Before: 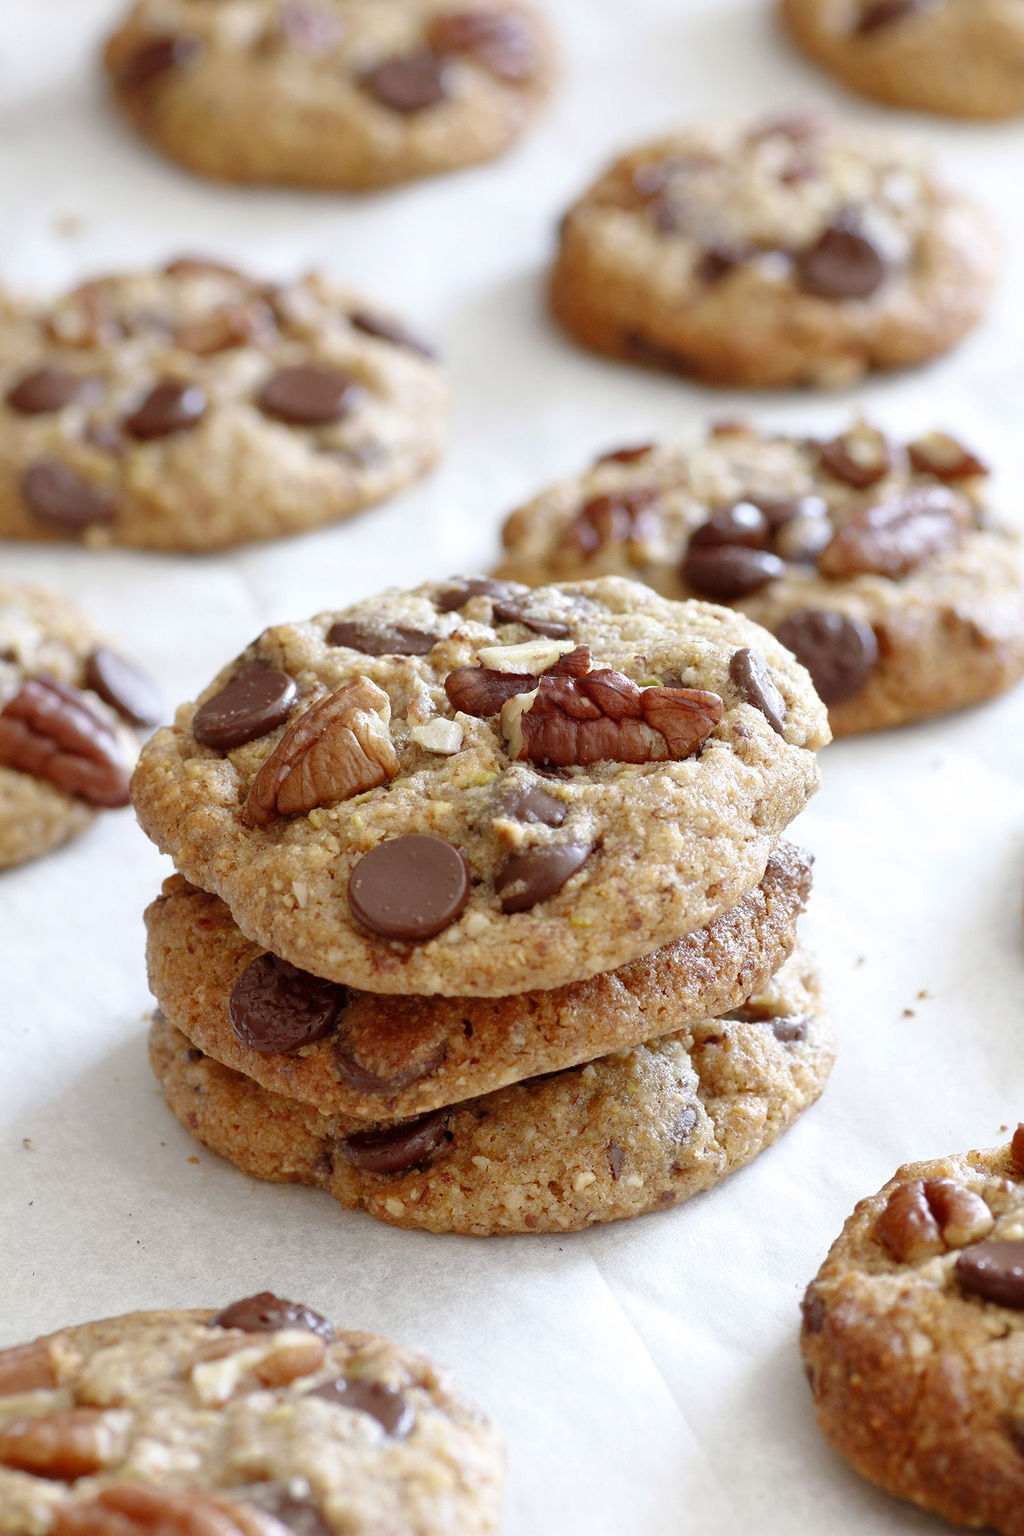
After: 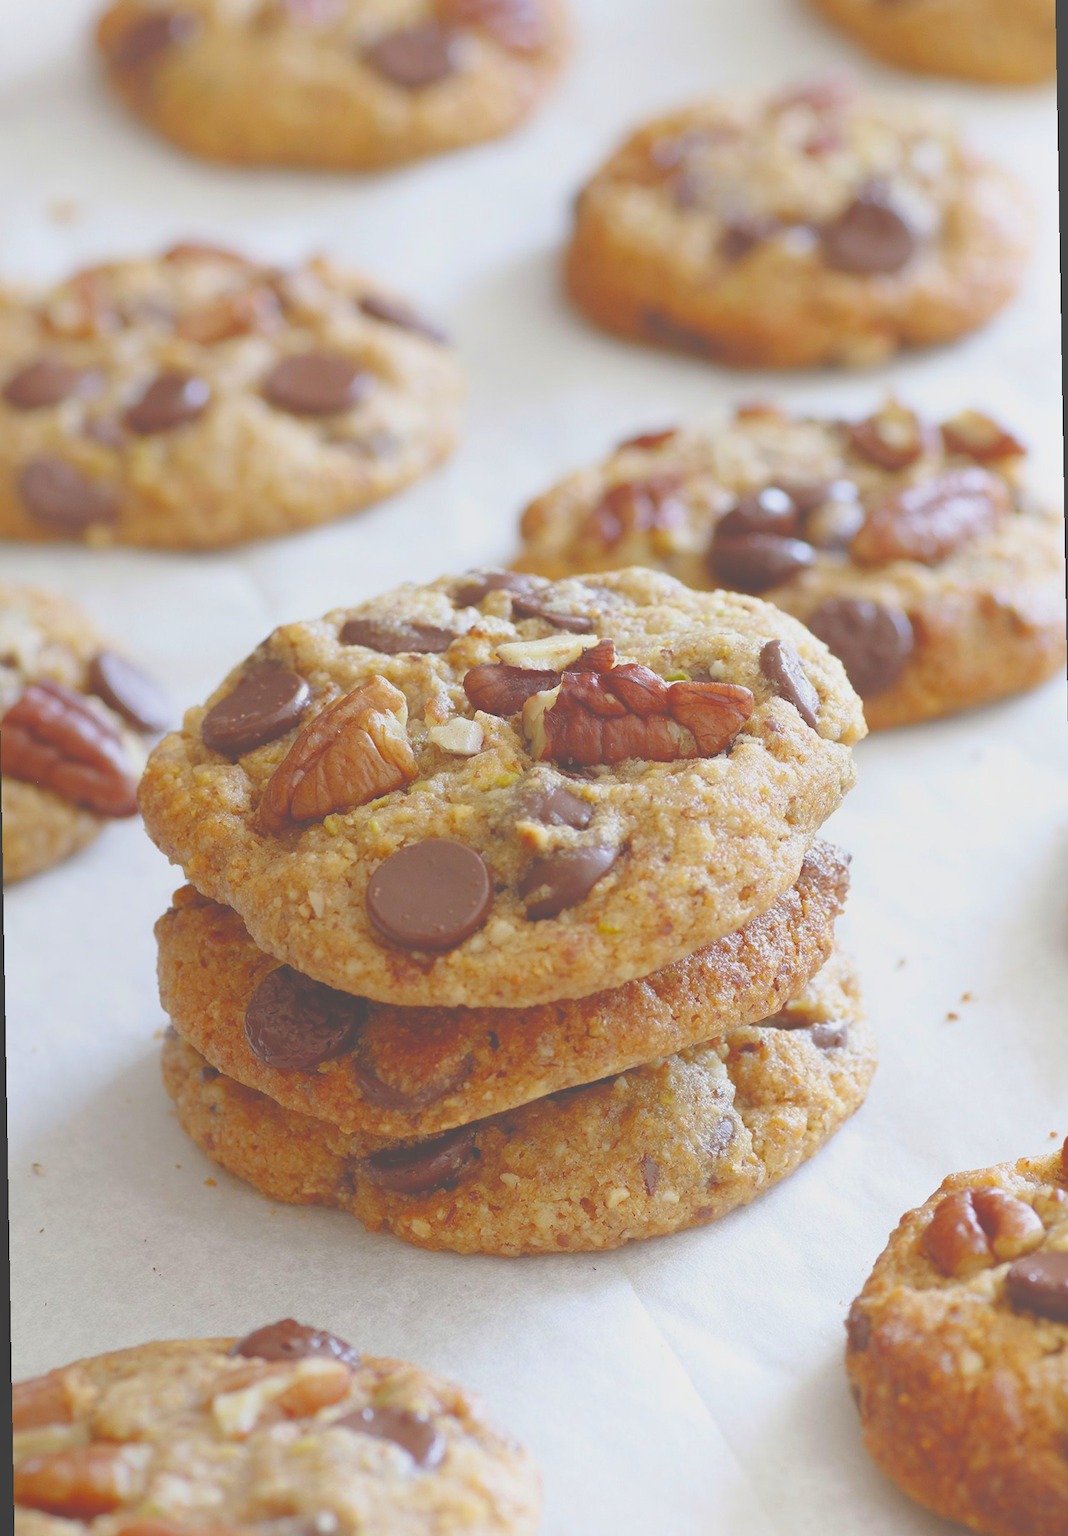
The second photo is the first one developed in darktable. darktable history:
color balance rgb: perceptual saturation grading › global saturation 20%, global vibrance 20%
exposure: black level correction -0.03, compensate highlight preservation false
local contrast: detail 70%
rotate and perspective: rotation -1°, crop left 0.011, crop right 0.989, crop top 0.025, crop bottom 0.975
